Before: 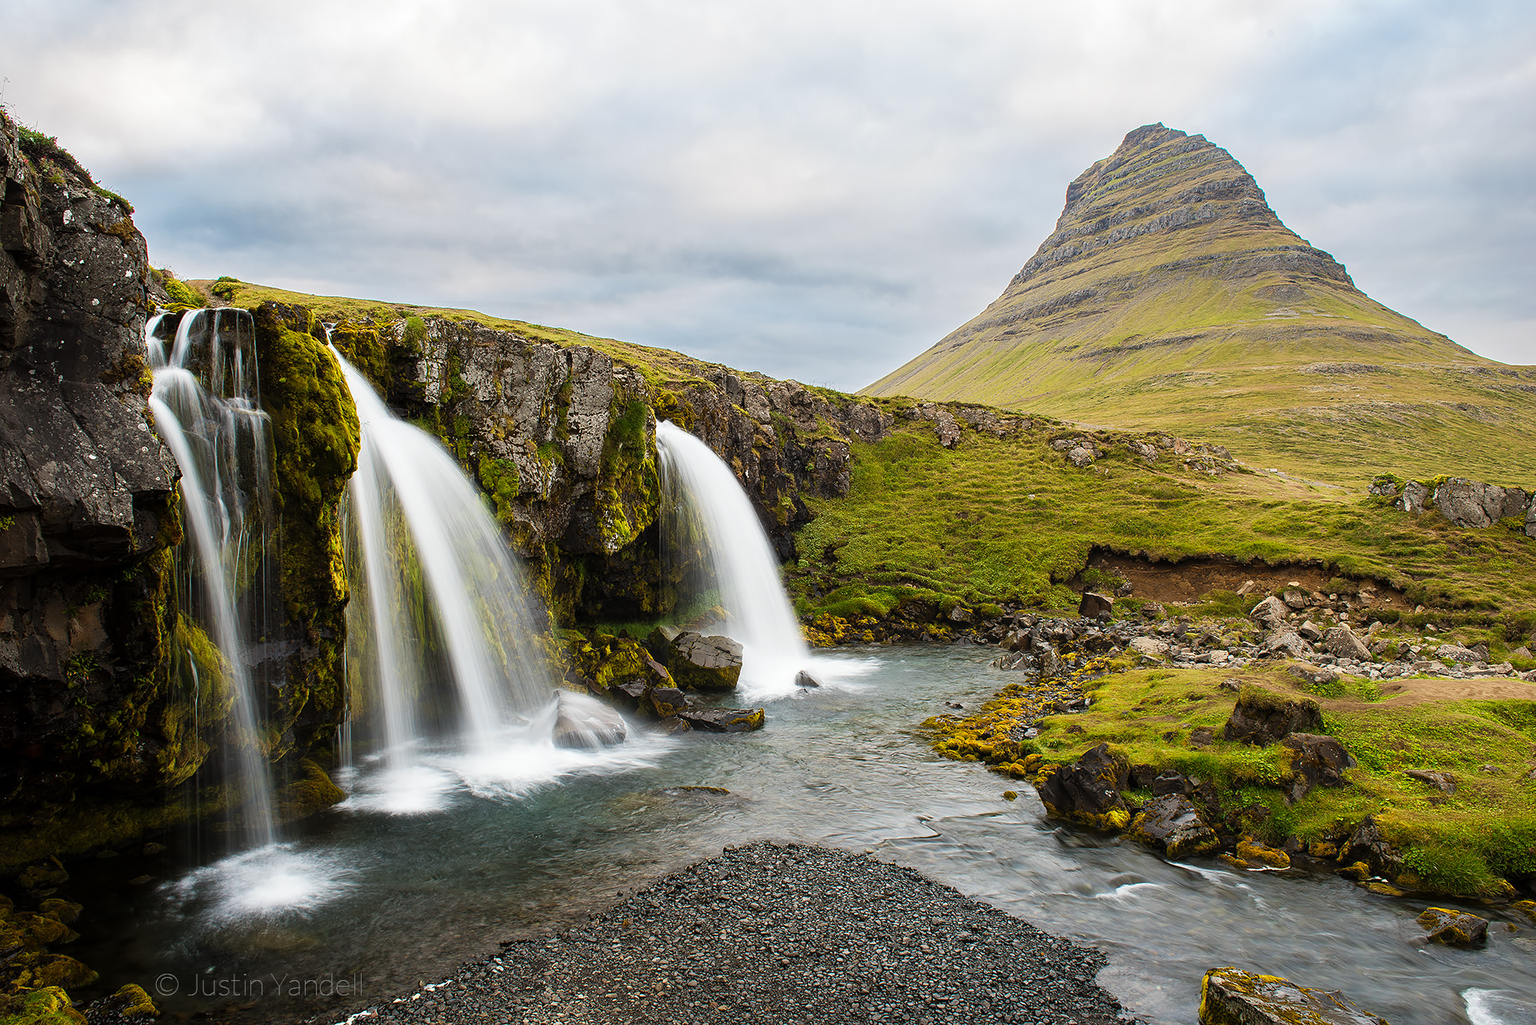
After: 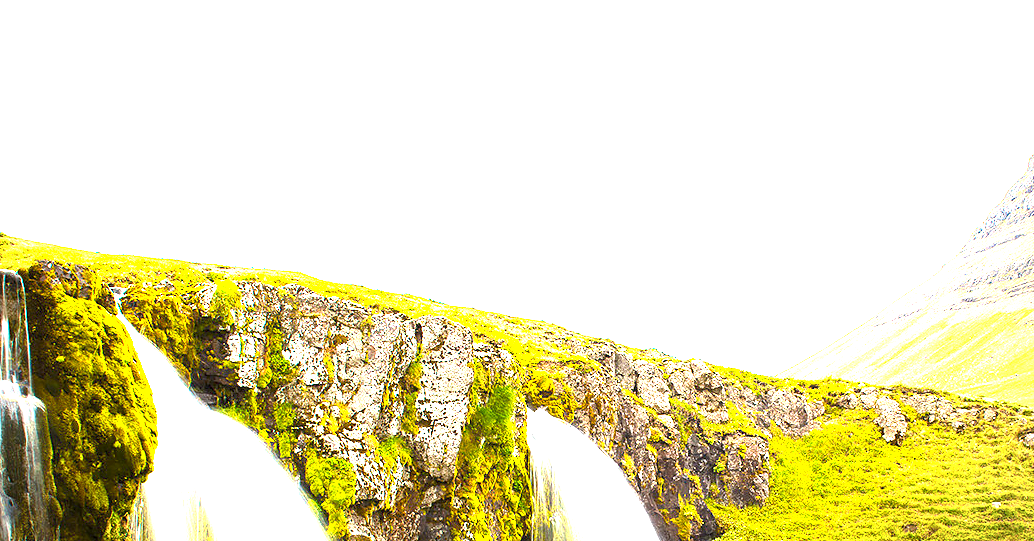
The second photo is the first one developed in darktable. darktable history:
exposure: exposure 3 EV, compensate highlight preservation false
crop: left 15.306%, top 9.065%, right 30.789%, bottom 48.638%
color balance rgb: perceptual saturation grading › global saturation 20%, perceptual saturation grading › highlights -25%, perceptual saturation grading › shadows 25%, global vibrance 50%
vignetting: fall-off start 70.97%, brightness -0.584, saturation -0.118, width/height ratio 1.333
